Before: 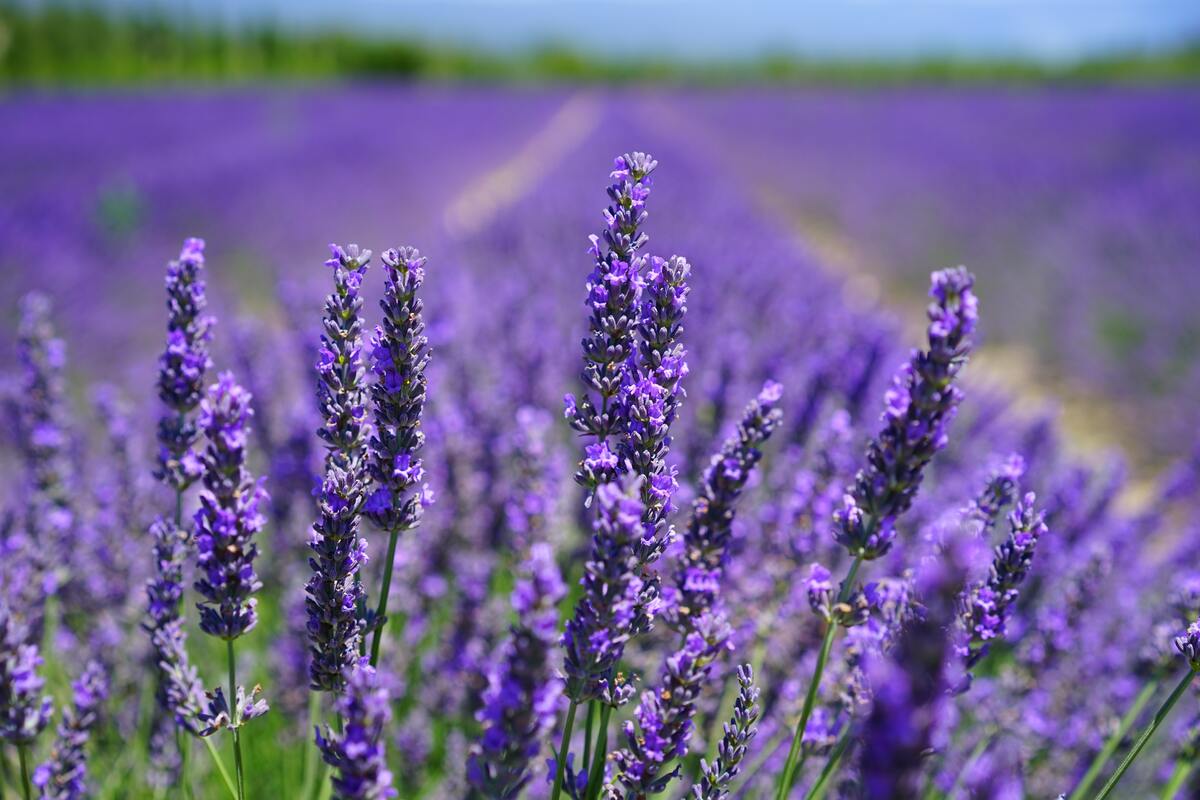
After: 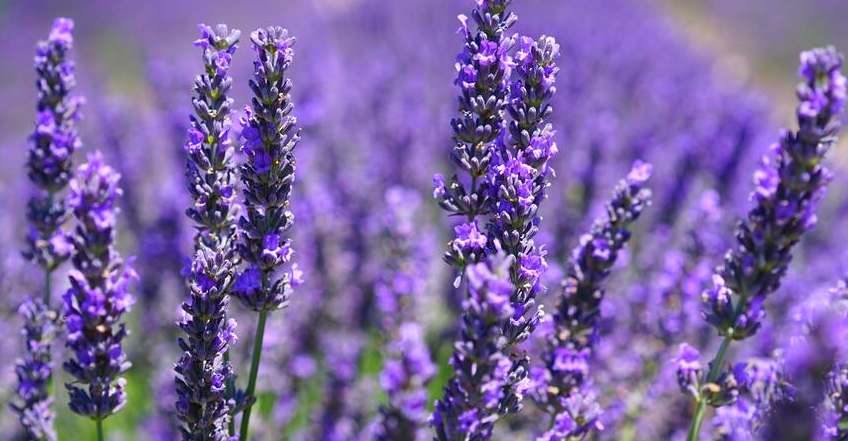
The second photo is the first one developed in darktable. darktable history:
exposure: black level correction 0, exposure 0.199 EV, compensate highlight preservation false
crop: left 10.981%, top 27.532%, right 18.27%, bottom 17.253%
shadows and highlights: soften with gaussian
